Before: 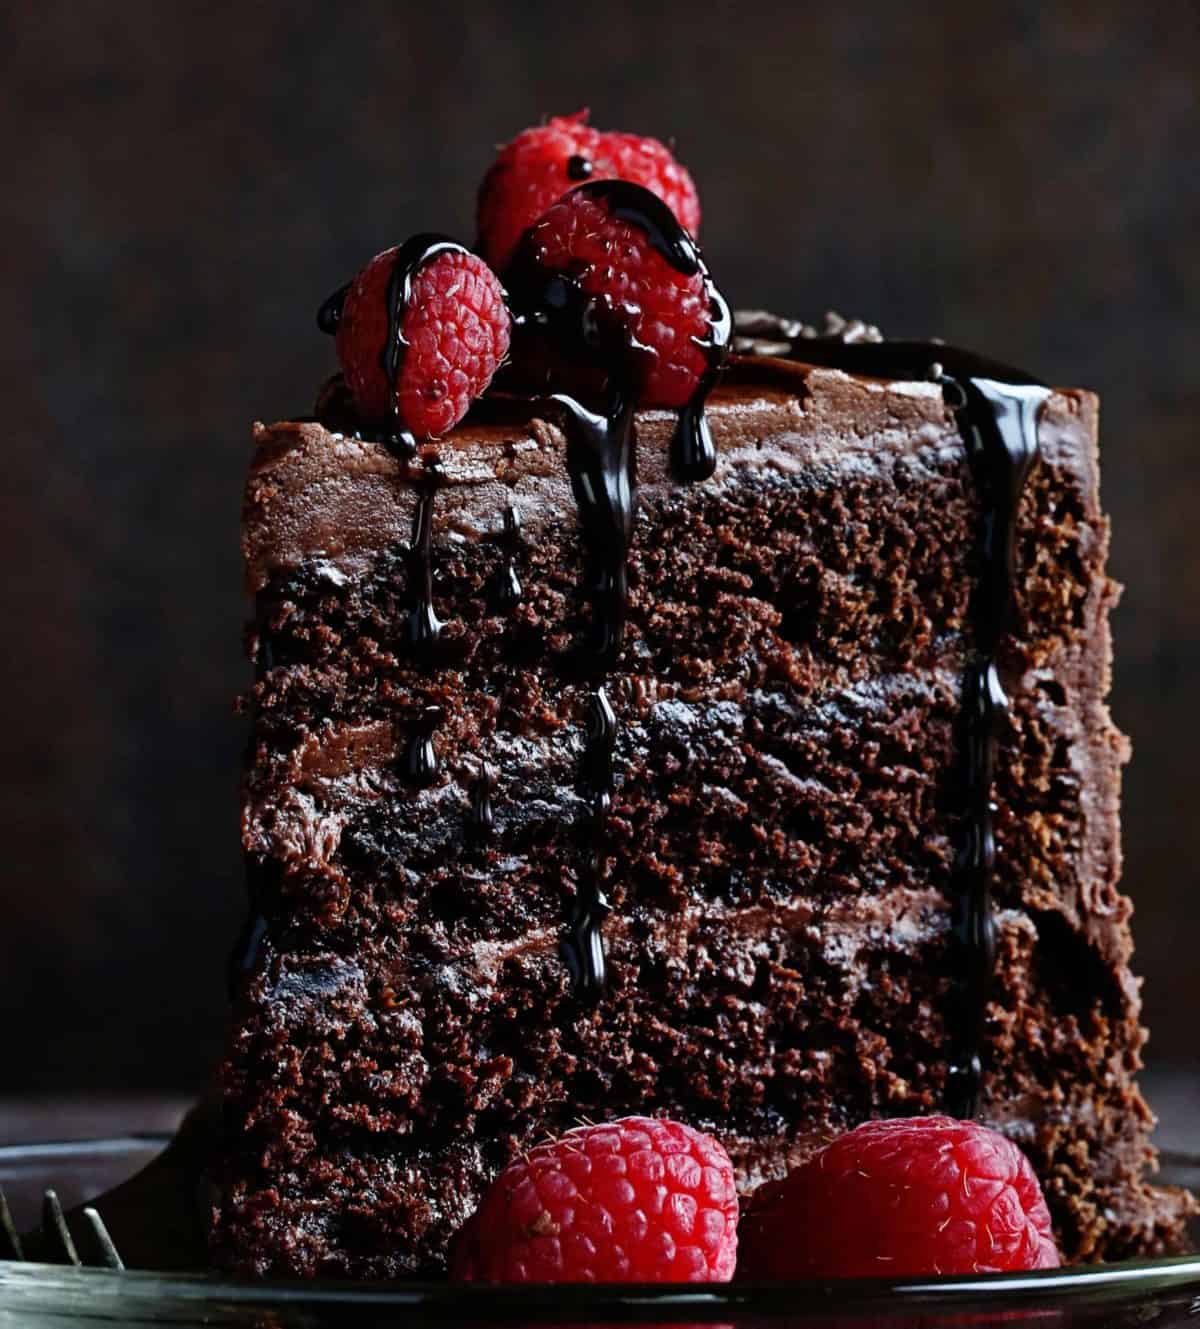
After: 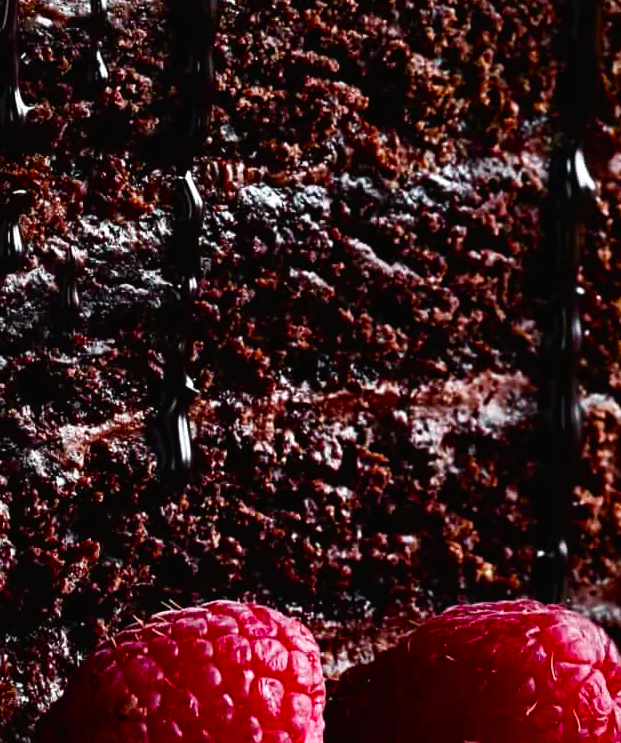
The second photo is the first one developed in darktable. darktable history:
tone curve: curves: ch0 [(0, 0.013) (0.036, 0.035) (0.274, 0.288) (0.504, 0.536) (0.844, 0.84) (1, 0.97)]; ch1 [(0, 0) (0.389, 0.403) (0.462, 0.48) (0.499, 0.5) (0.522, 0.534) (0.567, 0.588) (0.626, 0.645) (0.749, 0.781) (1, 1)]; ch2 [(0, 0) (0.457, 0.486) (0.5, 0.501) (0.533, 0.539) (0.599, 0.6) (0.704, 0.732) (1, 1)], color space Lab, independent channels, preserve colors none
color balance rgb: perceptual saturation grading › global saturation 20%, perceptual saturation grading › highlights -25.857%, perceptual saturation grading › shadows 49.439%, perceptual brilliance grading › highlights 14.384%, perceptual brilliance grading › mid-tones -5.047%, perceptual brilliance grading › shadows -27.559%
tone equalizer: mask exposure compensation -0.485 EV
crop: left 34.479%, top 38.896%, right 13.697%, bottom 5.198%
